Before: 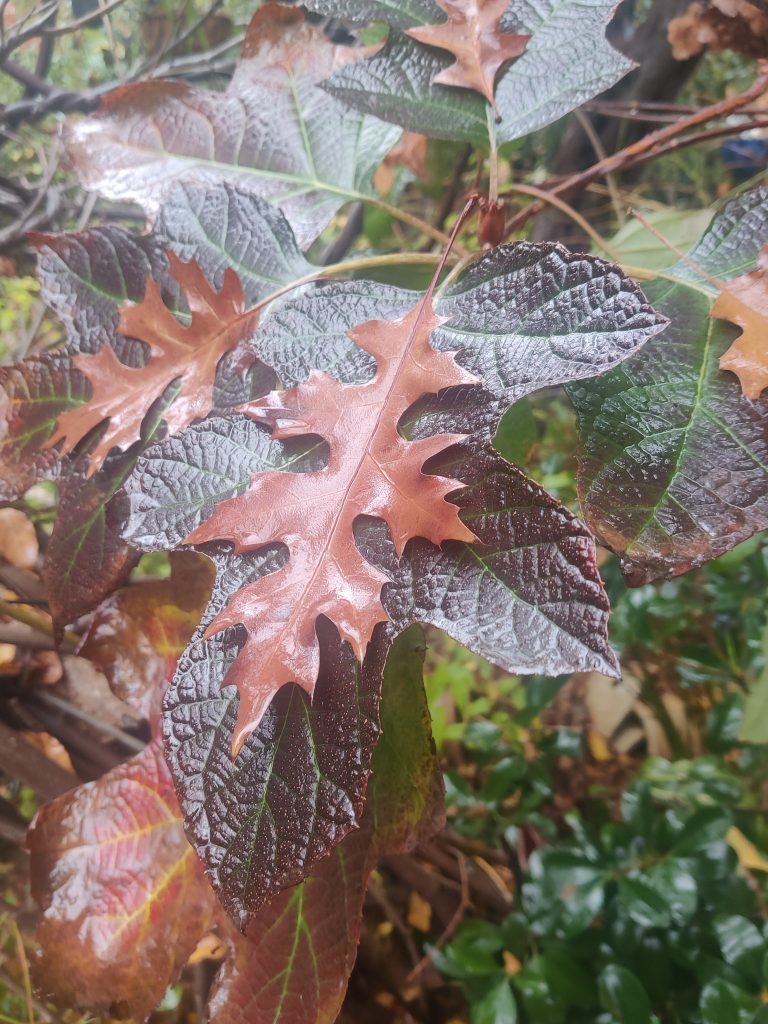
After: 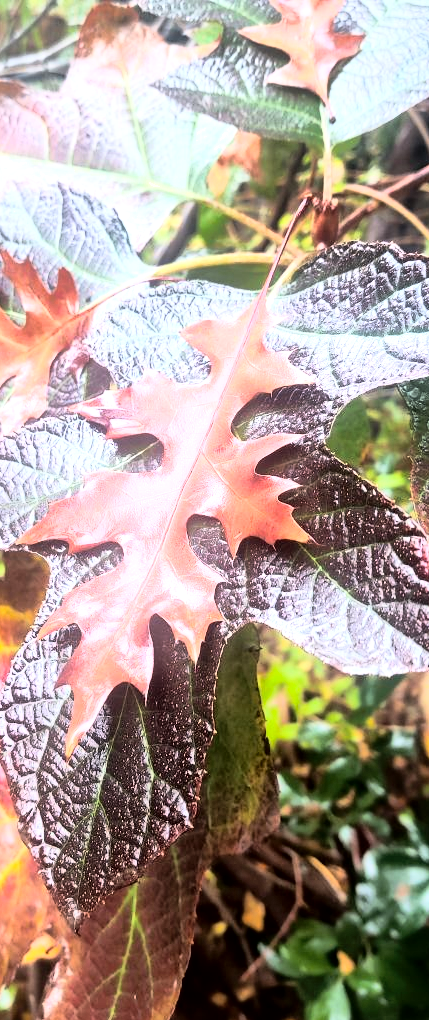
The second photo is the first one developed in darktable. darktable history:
rgb curve: curves: ch0 [(0, 0) (0.21, 0.15) (0.24, 0.21) (0.5, 0.75) (0.75, 0.96) (0.89, 0.99) (1, 1)]; ch1 [(0, 0.02) (0.21, 0.13) (0.25, 0.2) (0.5, 0.67) (0.75, 0.9) (0.89, 0.97) (1, 1)]; ch2 [(0, 0.02) (0.21, 0.13) (0.25, 0.2) (0.5, 0.67) (0.75, 0.9) (0.89, 0.97) (1, 1)], compensate middle gray true
shadows and highlights: on, module defaults
local contrast: mode bilateral grid, contrast 20, coarseness 50, detail 144%, midtone range 0.2
exposure: black level correction 0.005, exposure 0.014 EV, compensate highlight preservation false
tone equalizer: -8 EV -0.417 EV, -7 EV -0.389 EV, -6 EV -0.333 EV, -5 EV -0.222 EV, -3 EV 0.222 EV, -2 EV 0.333 EV, -1 EV 0.389 EV, +0 EV 0.417 EV, edges refinement/feathering 500, mask exposure compensation -1.57 EV, preserve details no
crop: left 21.674%, right 22.086%
